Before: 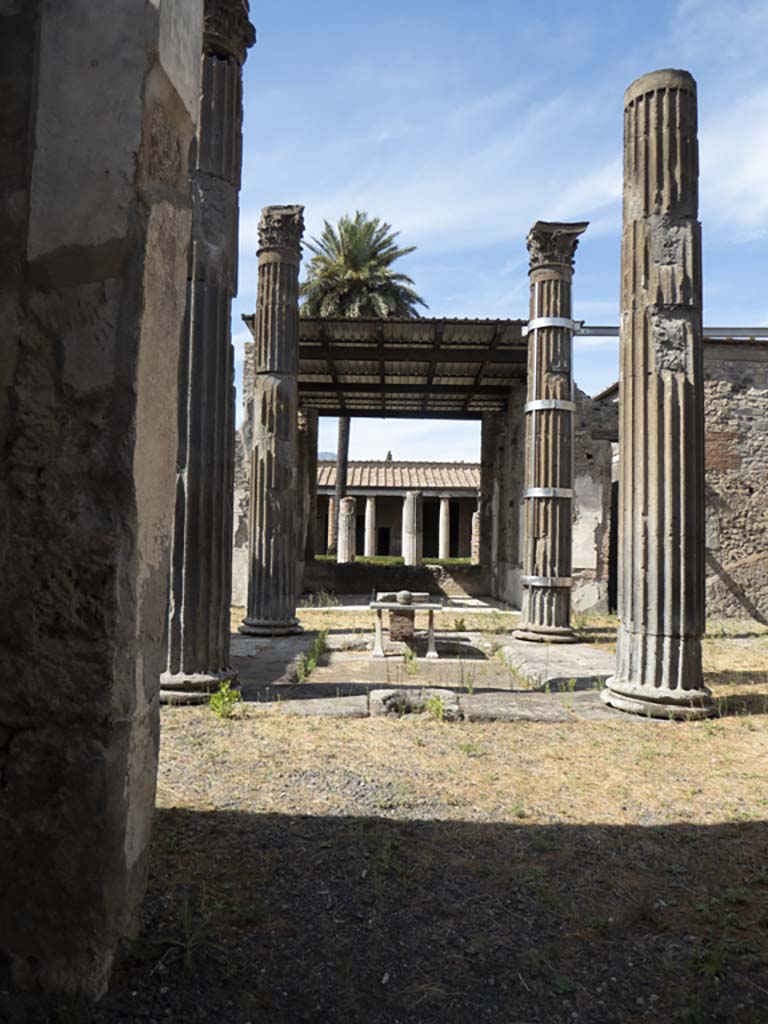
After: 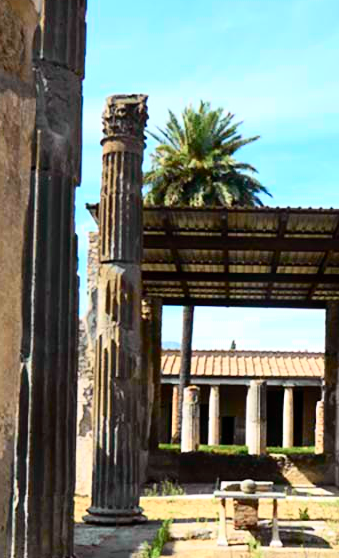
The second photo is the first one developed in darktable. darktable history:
crop: left 20.383%, top 10.867%, right 35.472%, bottom 34.58%
tone curve: curves: ch0 [(0, 0.003) (0.044, 0.032) (0.12, 0.089) (0.19, 0.164) (0.269, 0.269) (0.473, 0.533) (0.595, 0.695) (0.718, 0.823) (0.855, 0.931) (1, 0.982)]; ch1 [(0, 0) (0.243, 0.245) (0.427, 0.387) (0.493, 0.481) (0.501, 0.5) (0.521, 0.528) (0.554, 0.586) (0.607, 0.655) (0.671, 0.735) (0.796, 0.85) (1, 1)]; ch2 [(0, 0) (0.249, 0.216) (0.357, 0.317) (0.448, 0.432) (0.478, 0.492) (0.498, 0.499) (0.517, 0.519) (0.537, 0.57) (0.569, 0.623) (0.61, 0.663) (0.706, 0.75) (0.808, 0.809) (0.991, 0.968)], color space Lab, independent channels, preserve colors none
exposure: exposure 0.229 EV, compensate exposure bias true, compensate highlight preservation false
